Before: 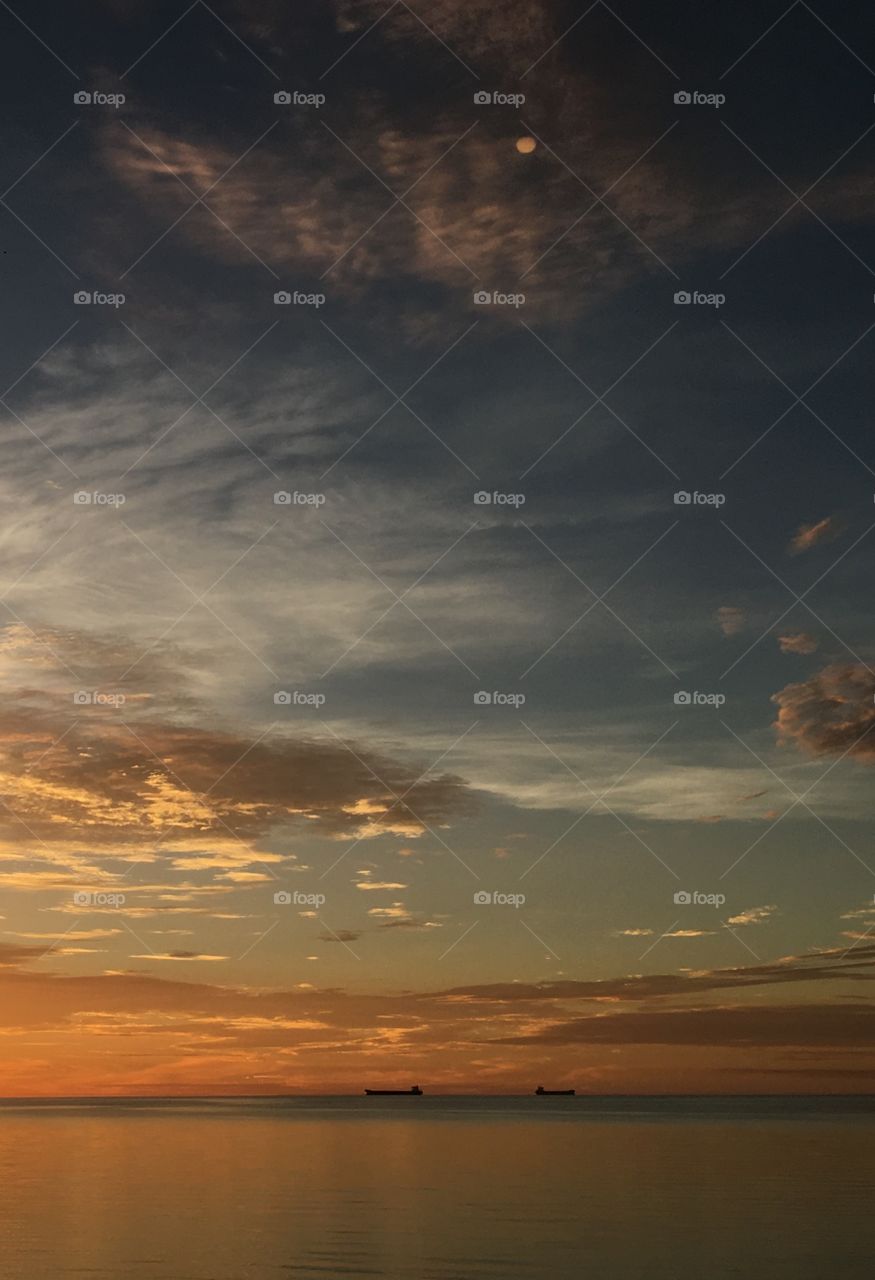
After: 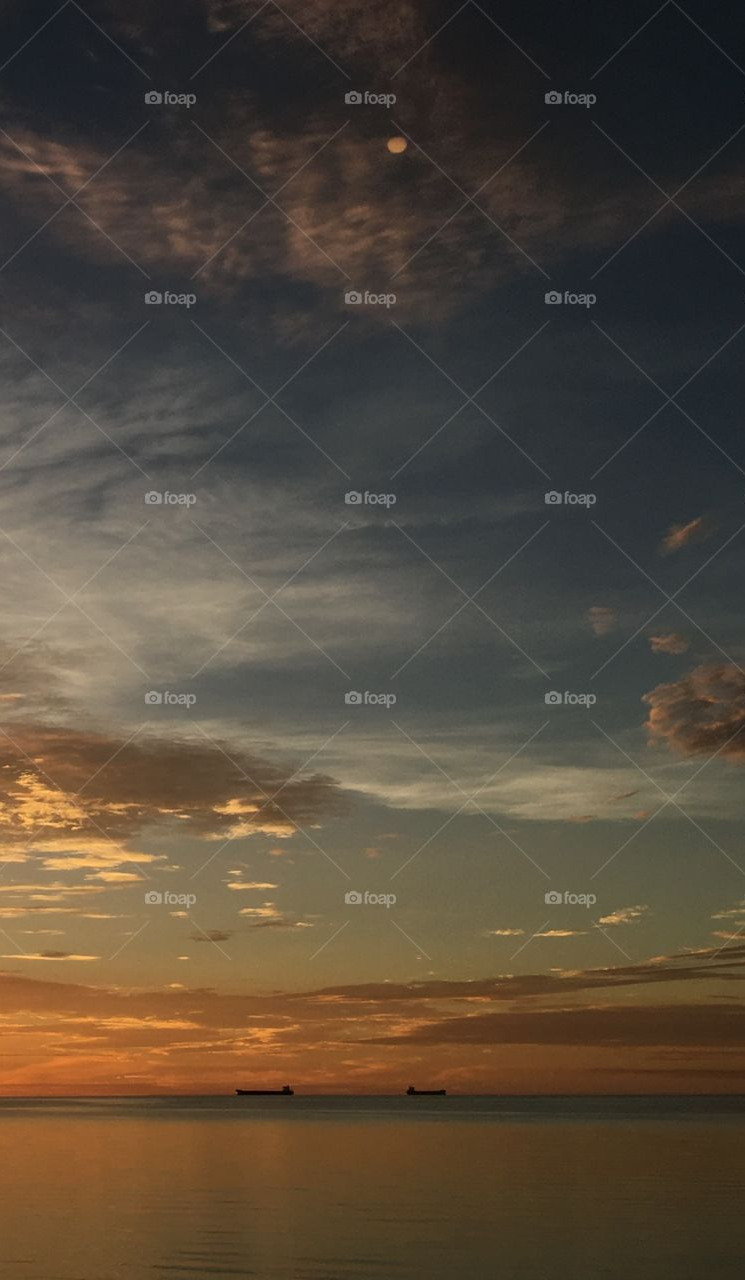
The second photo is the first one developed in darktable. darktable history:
crop and rotate: left 14.801%
